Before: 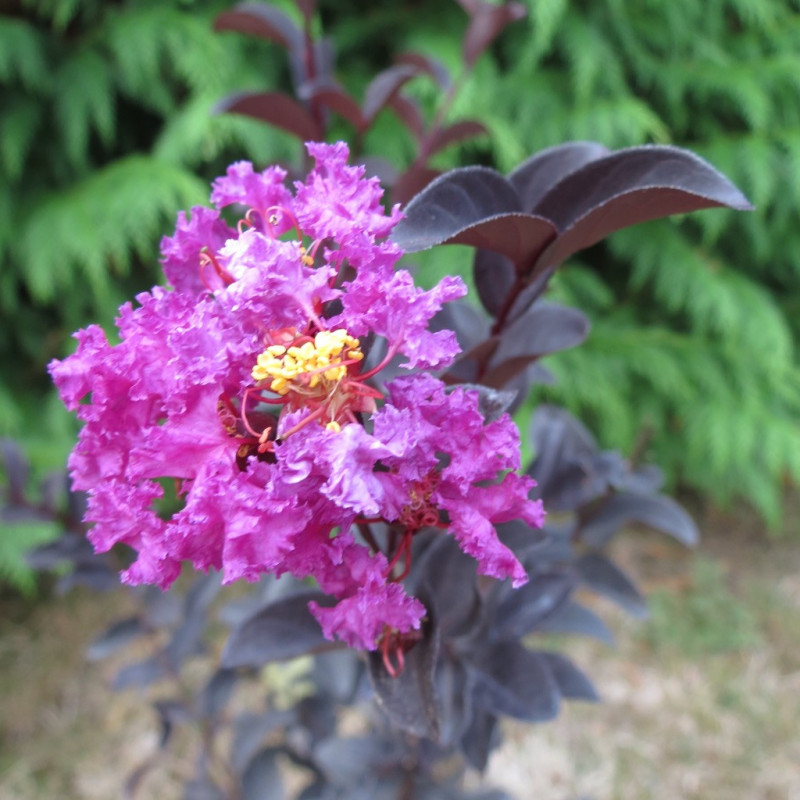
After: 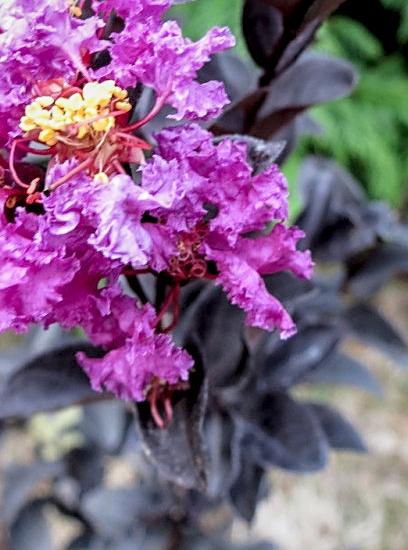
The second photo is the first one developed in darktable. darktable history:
exposure: black level correction 0.009, compensate highlight preservation false
local contrast: highlights 62%, detail 143%, midtone range 0.427
levels: black 0.097%
crop and rotate: left 29.072%, top 31.203%, right 19.808%
filmic rgb: black relative exposure -5.15 EV, white relative exposure 3.5 EV, hardness 3.17, contrast 1.19, highlights saturation mix -48.59%
sharpen: on, module defaults
shadows and highlights: shadows 40.25, highlights -55.77, low approximation 0.01, soften with gaussian
